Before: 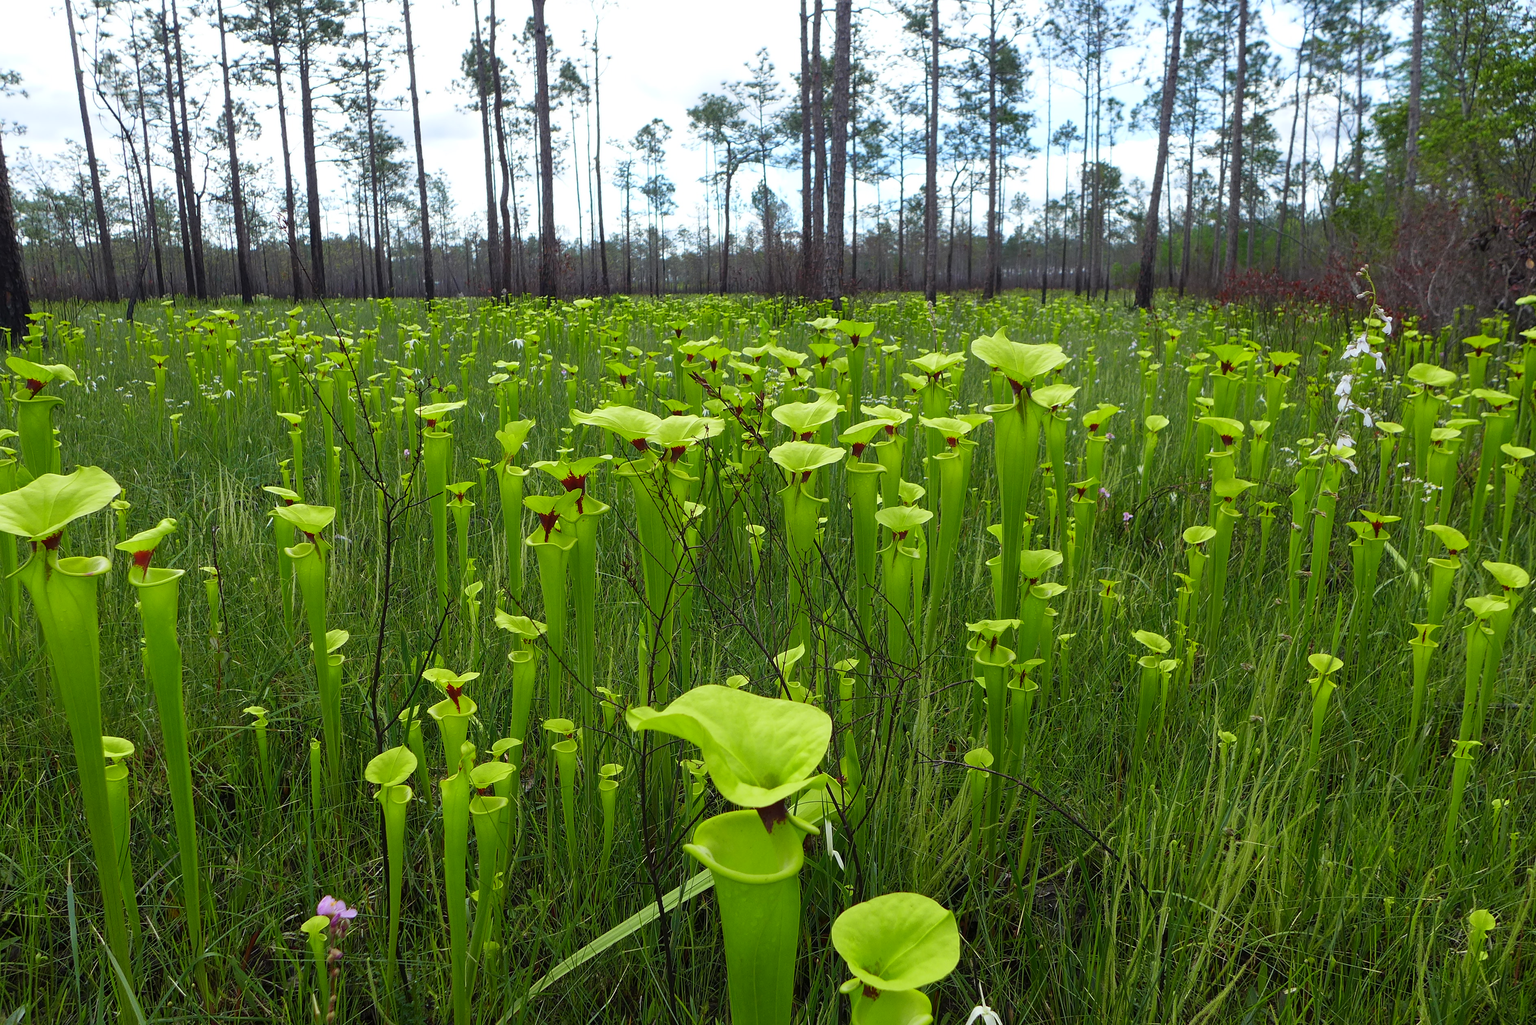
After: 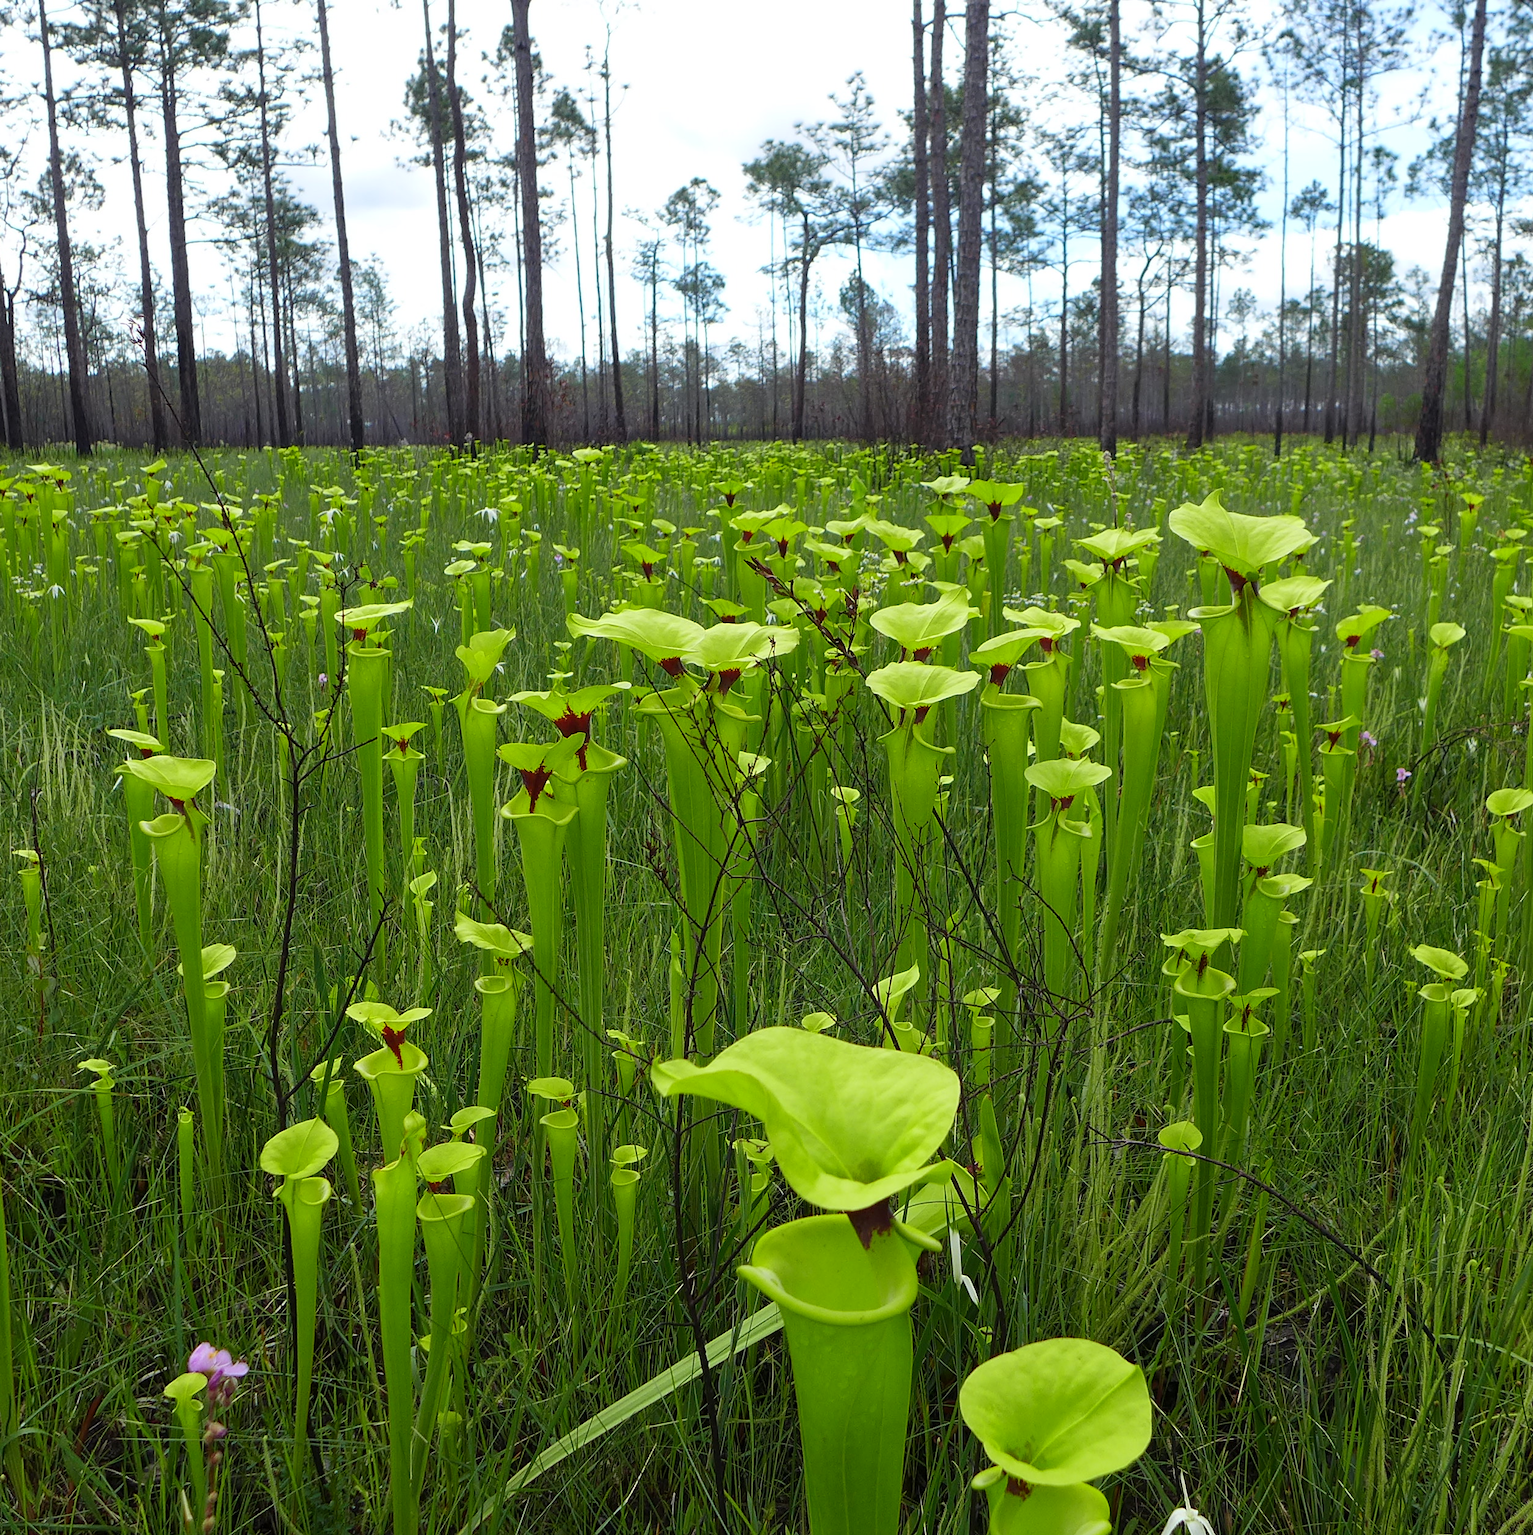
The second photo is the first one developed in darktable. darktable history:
crop and rotate: left 12.479%, right 20.891%
